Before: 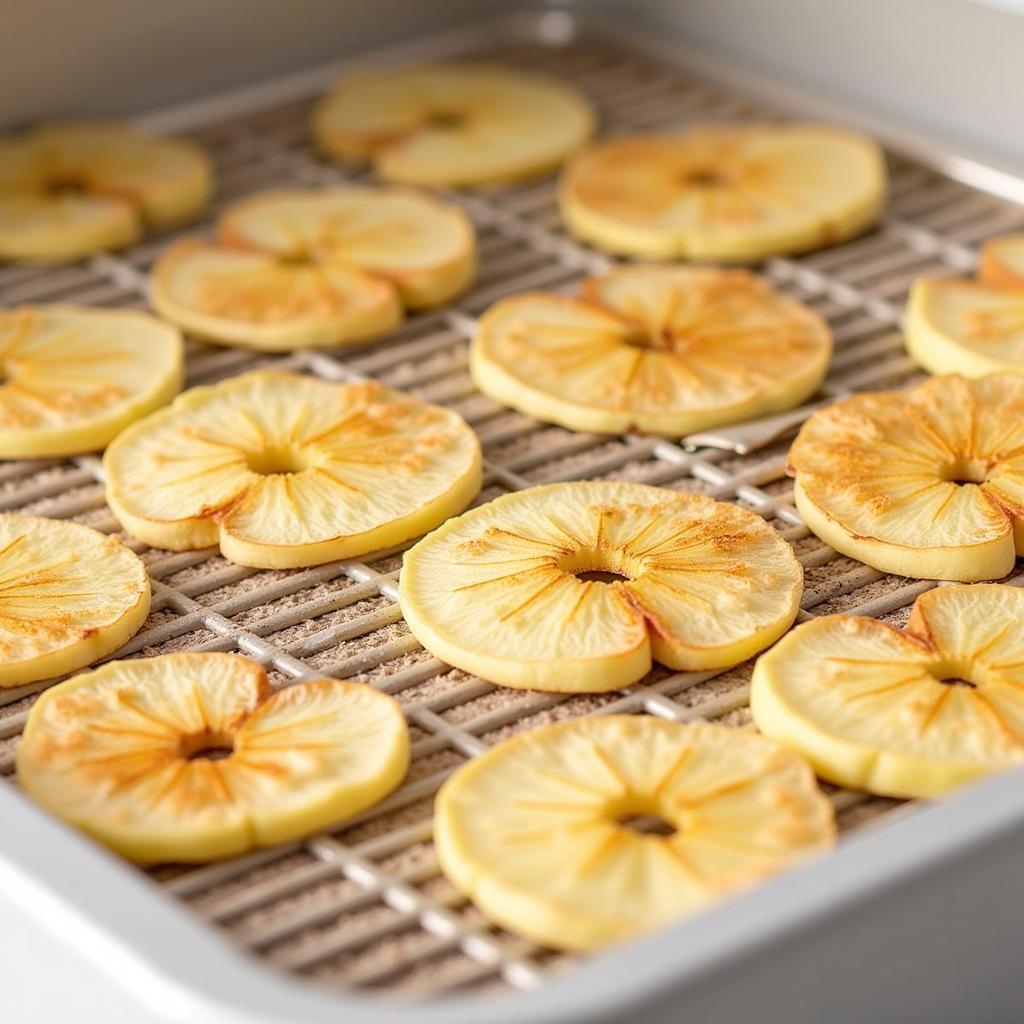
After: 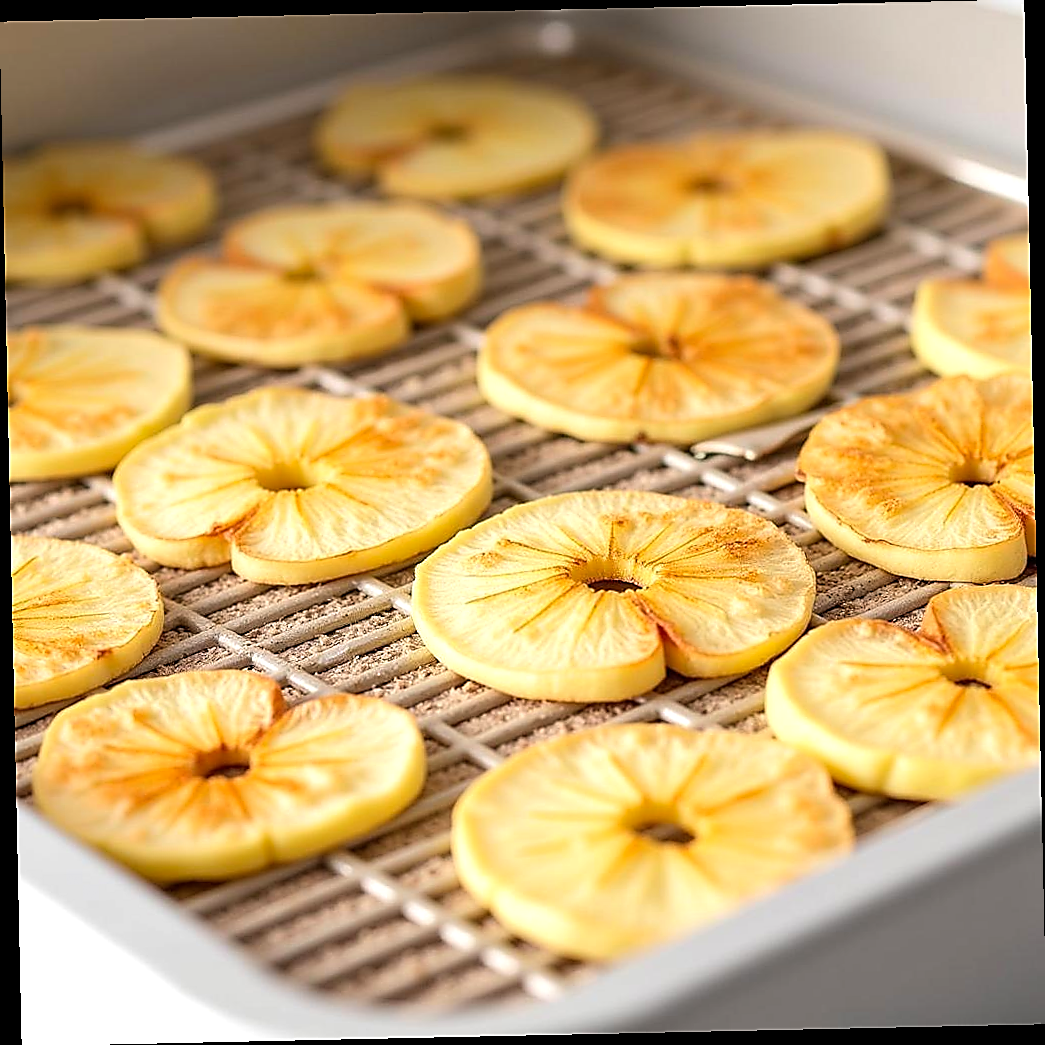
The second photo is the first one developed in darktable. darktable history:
base curve: curves: ch0 [(0, 0) (0.472, 0.508) (1, 1)]
sharpen: radius 1.4, amount 1.25, threshold 0.7
color balance: contrast 10%
rotate and perspective: rotation -1.24°, automatic cropping off
